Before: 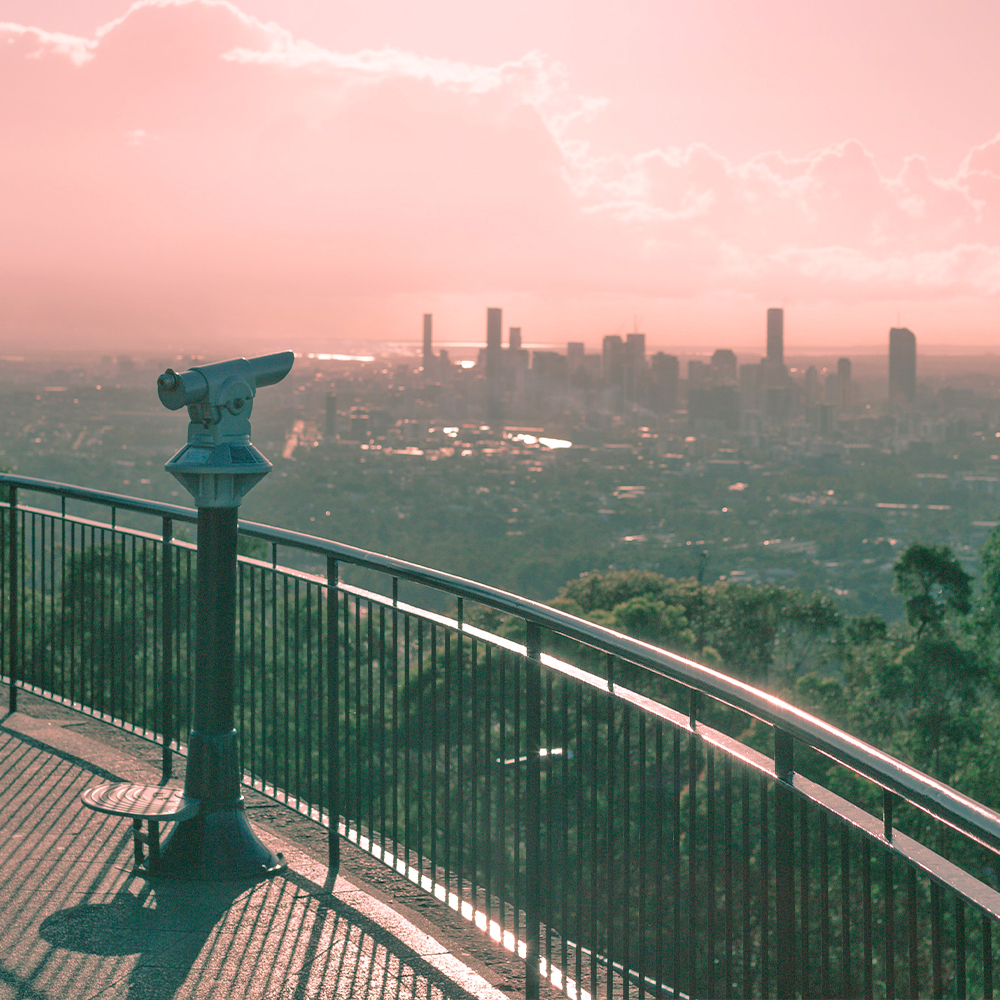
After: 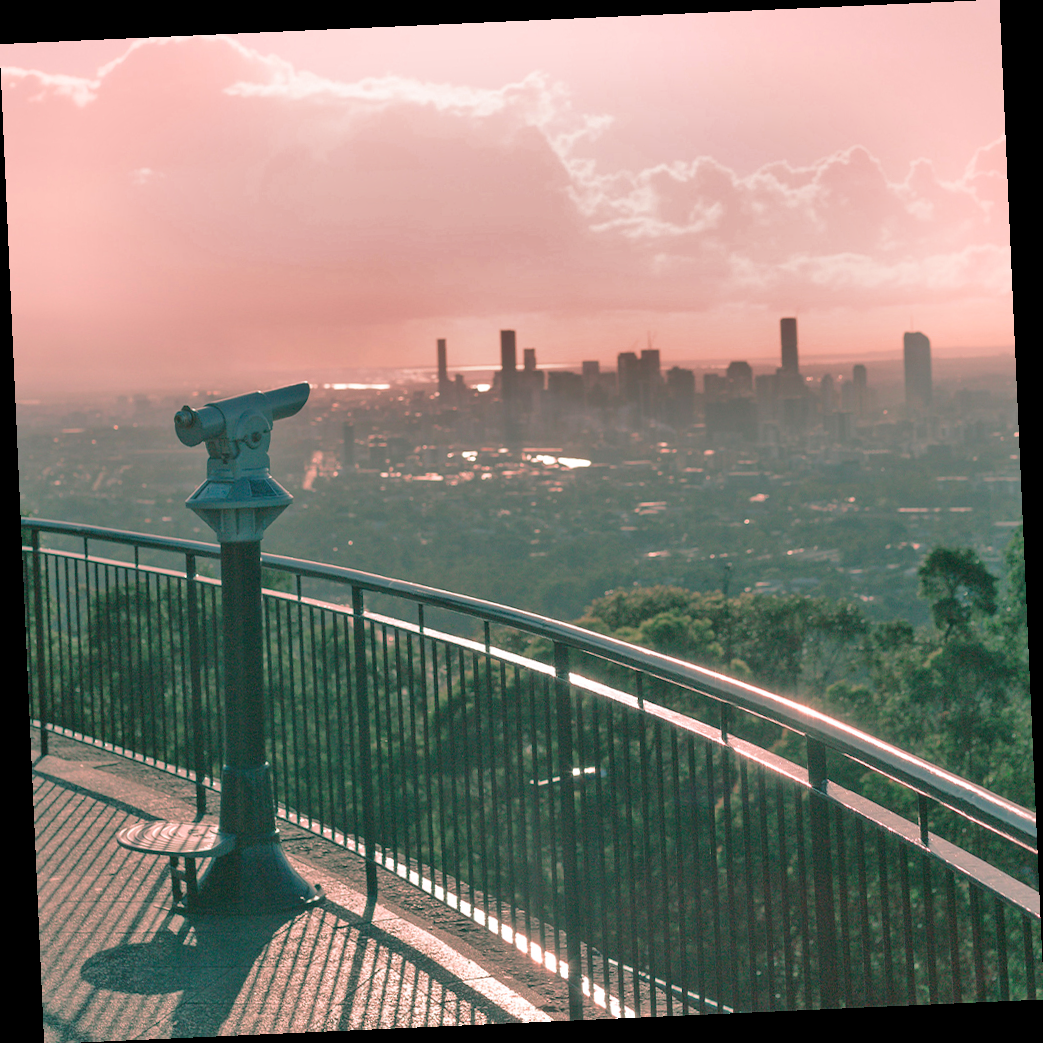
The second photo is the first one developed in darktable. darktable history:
rotate and perspective: rotation -2.56°, automatic cropping off
shadows and highlights: shadows 24.5, highlights -78.15, soften with gaussian
